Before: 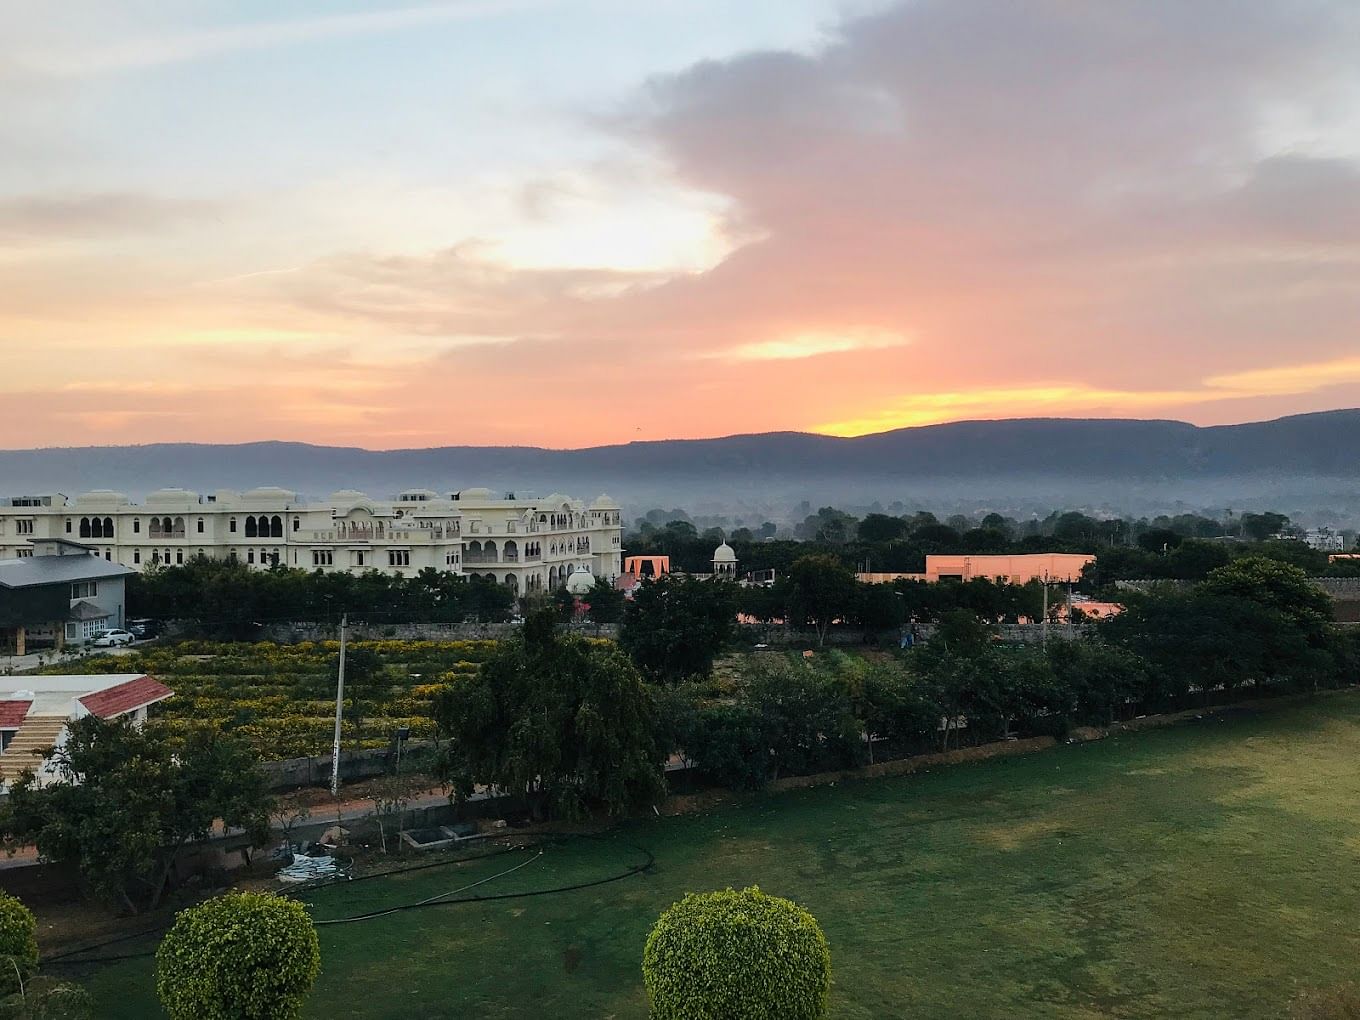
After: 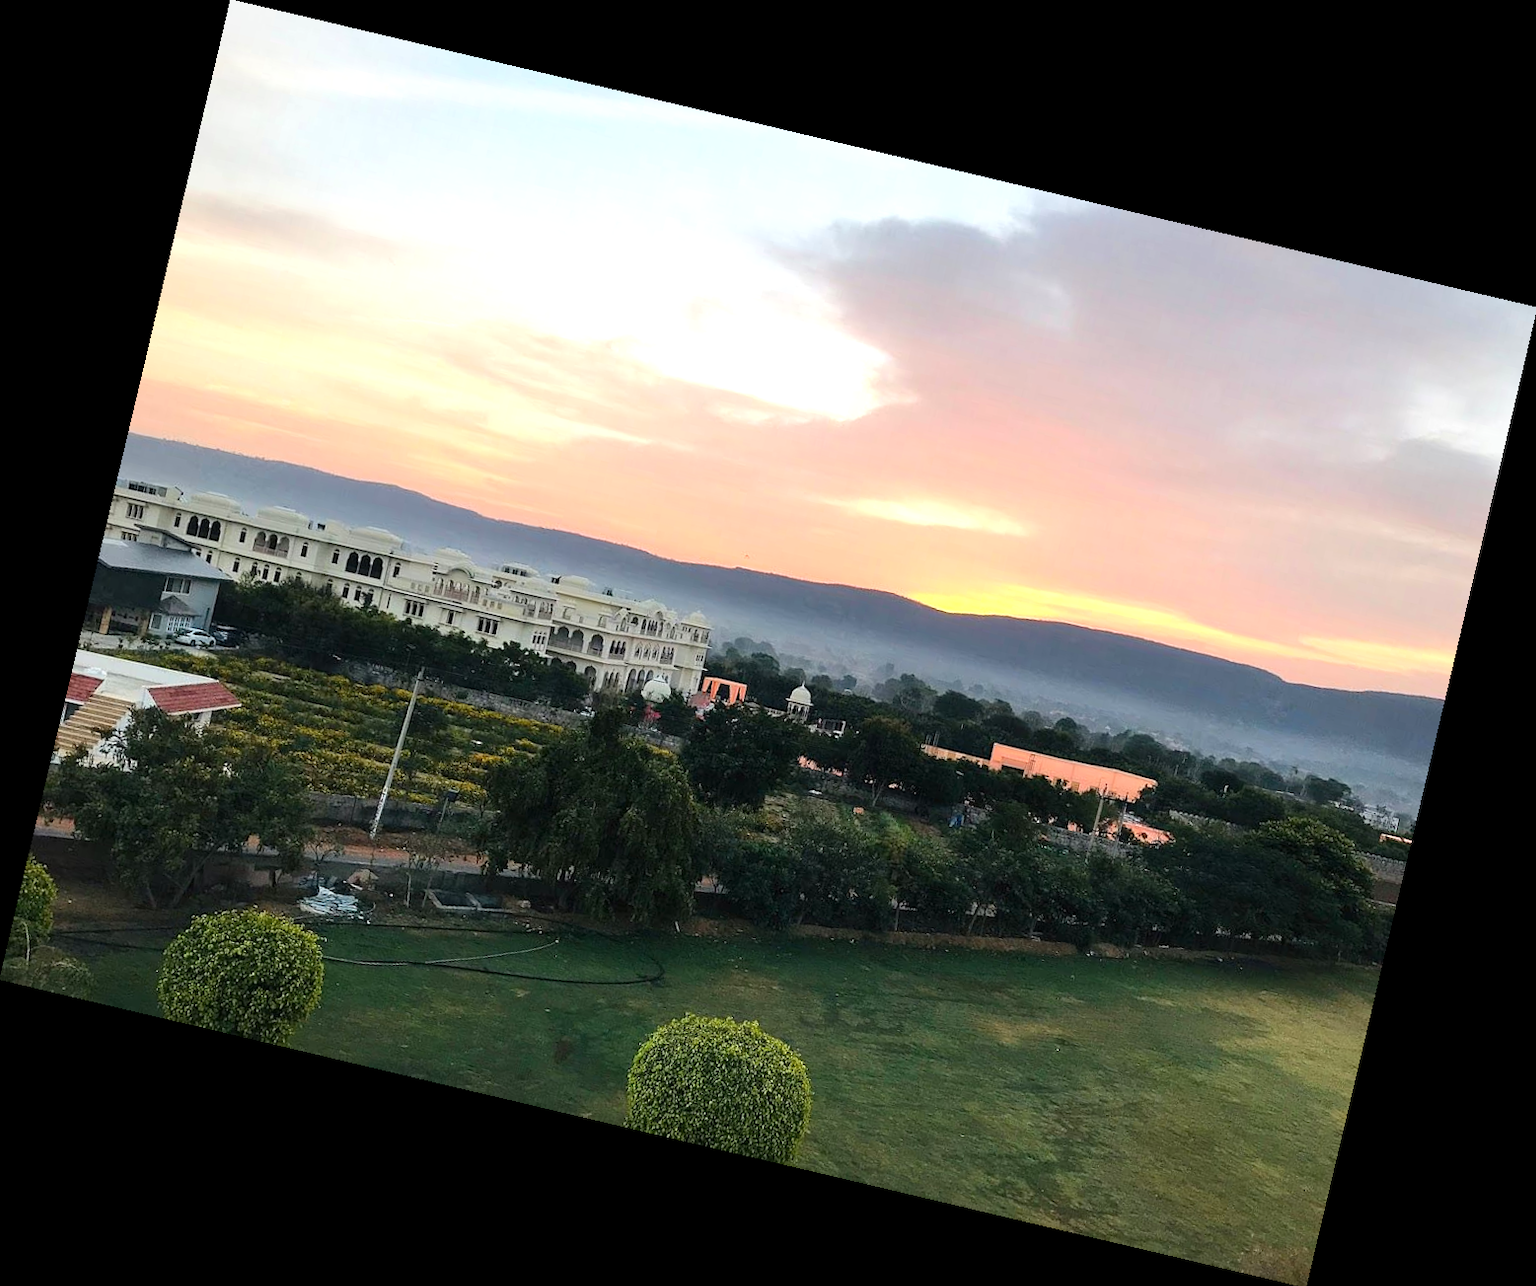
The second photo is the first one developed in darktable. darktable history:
exposure: exposure 0.485 EV, compensate highlight preservation false
rotate and perspective: rotation 13.27°, automatic cropping off
